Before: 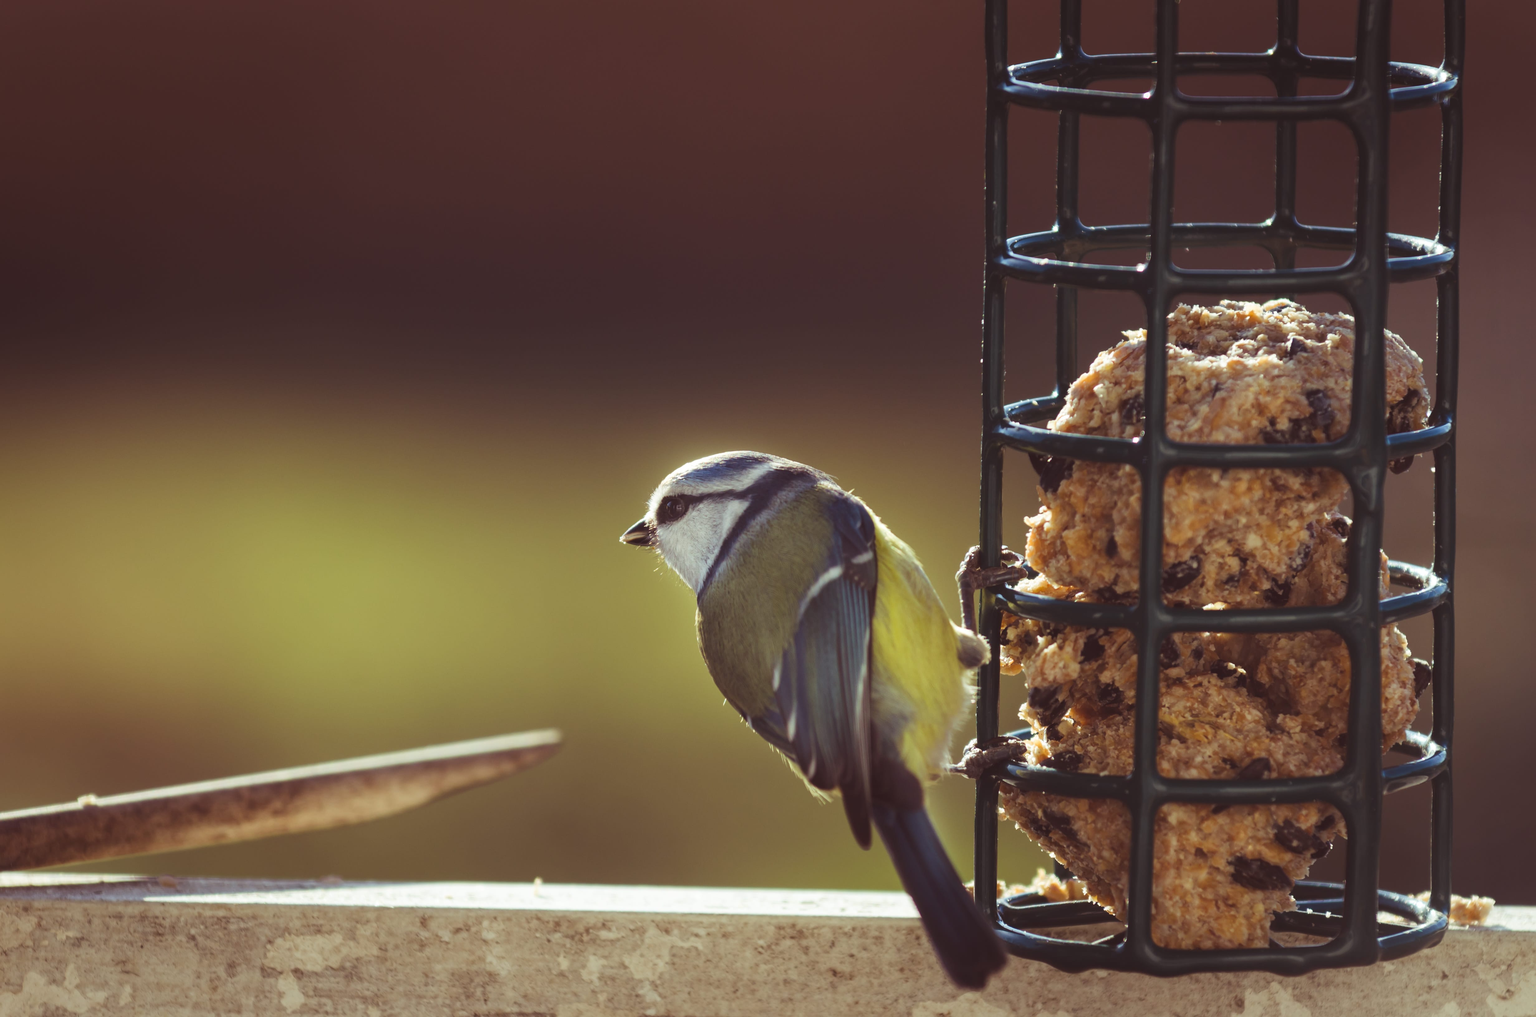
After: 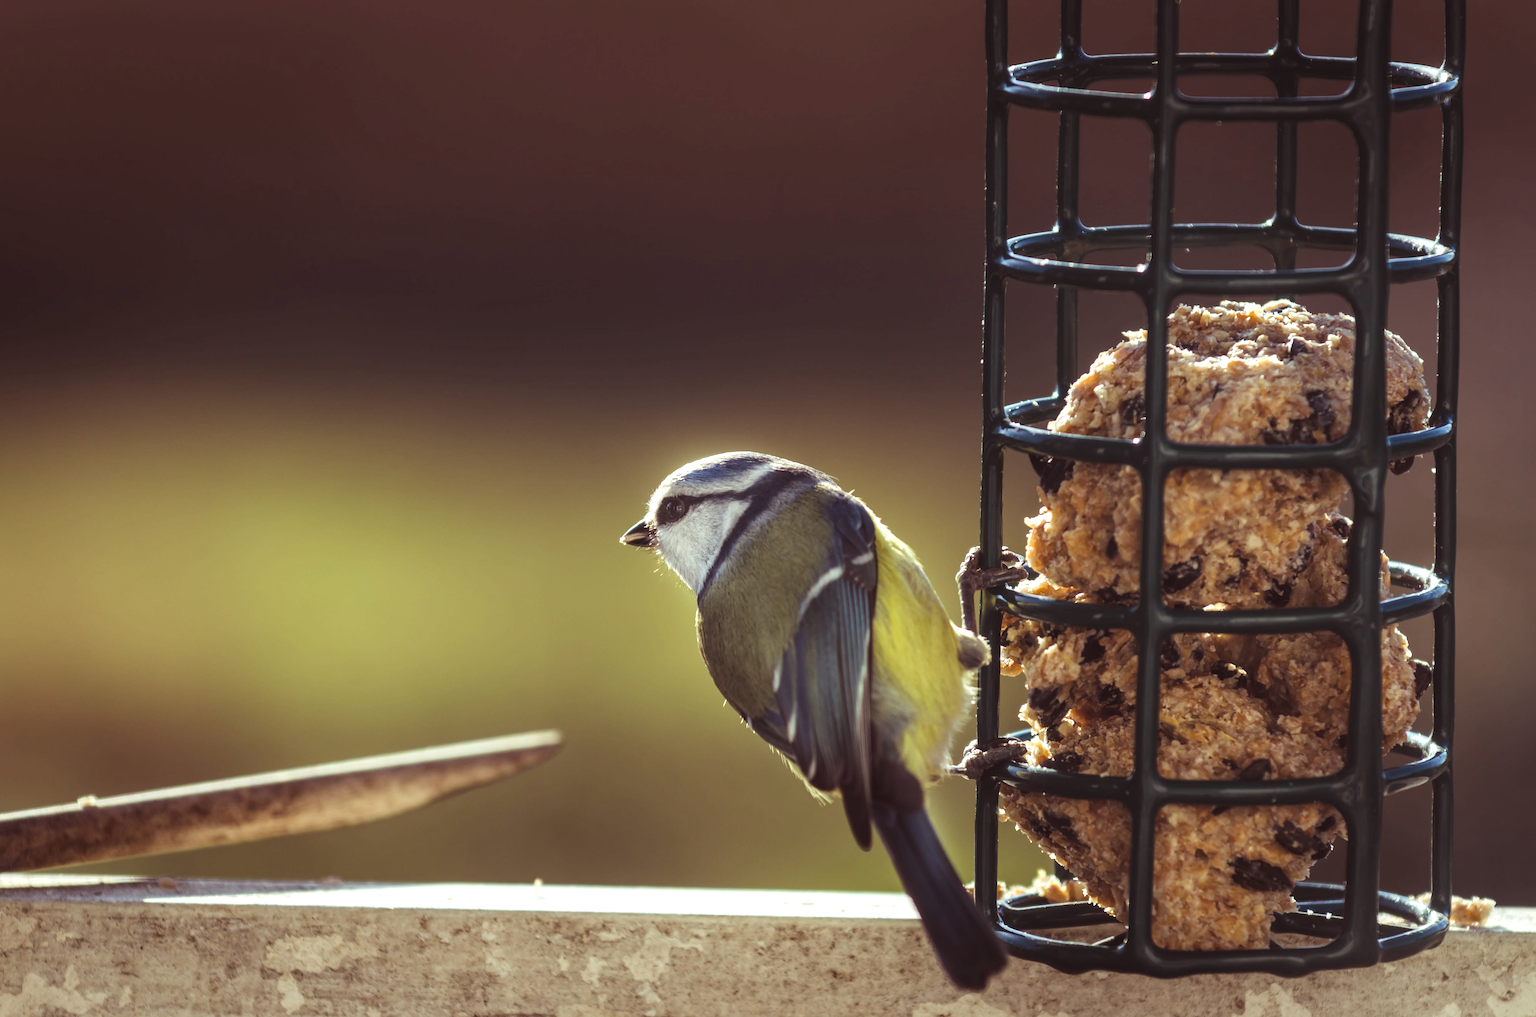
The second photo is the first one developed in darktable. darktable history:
levels: levels [0.031, 0.5, 0.969]
crop: left 0.056%
local contrast: on, module defaults
exposure: exposure 0.129 EV, compensate exposure bias true, compensate highlight preservation false
